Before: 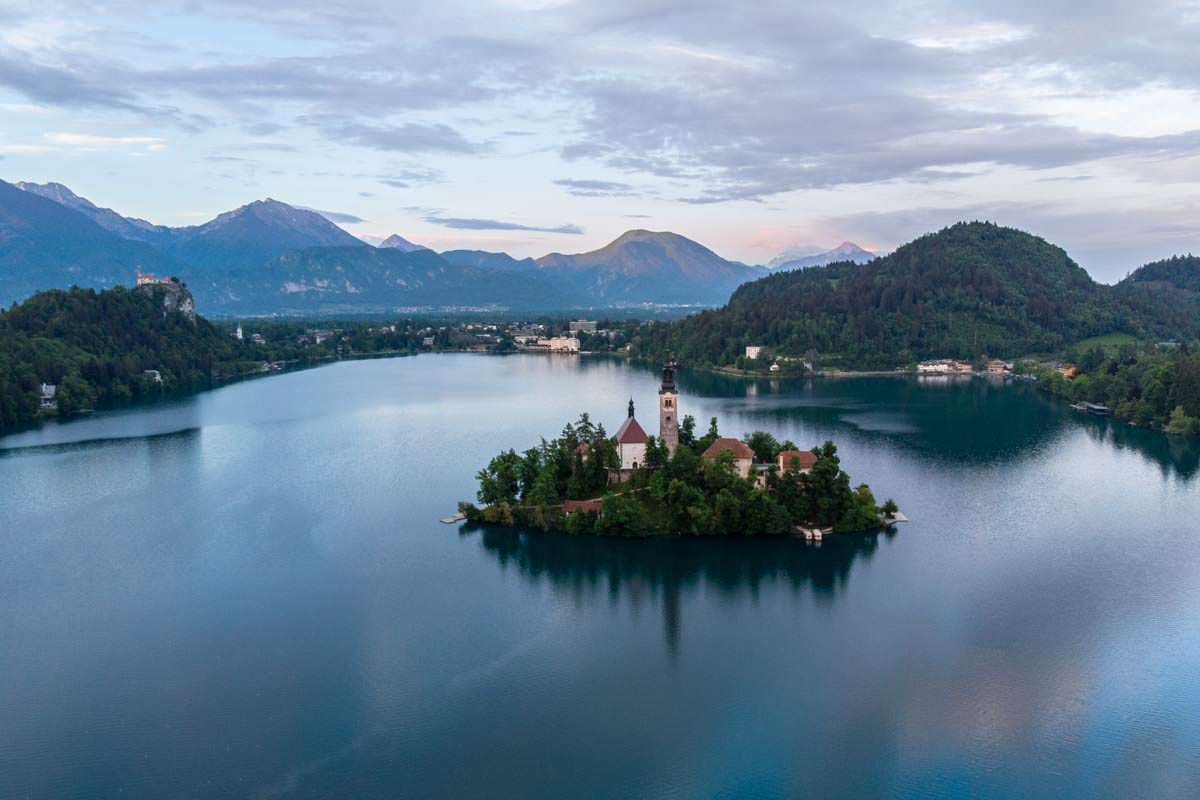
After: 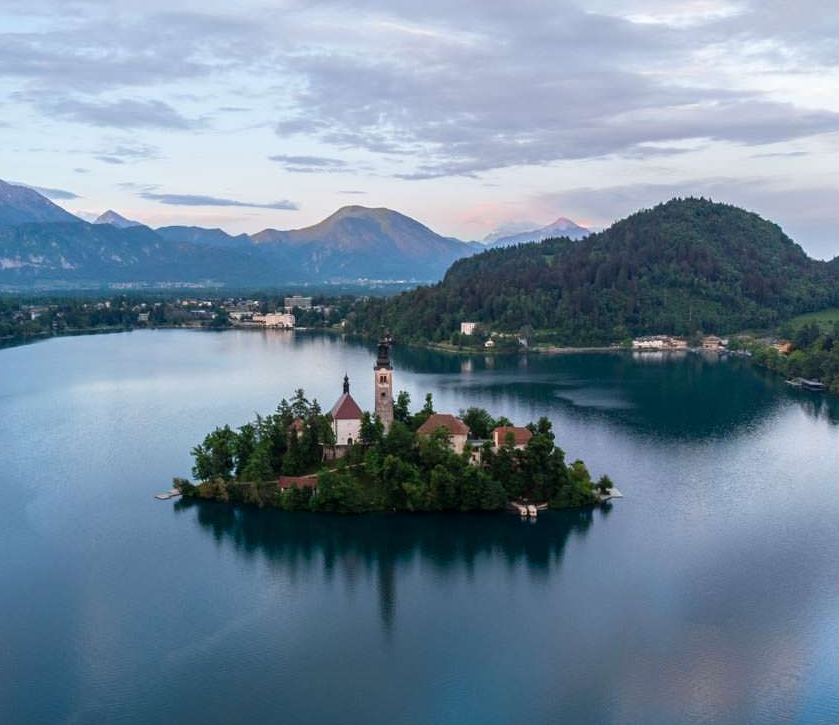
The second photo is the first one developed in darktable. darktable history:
crop and rotate: left 23.811%, top 3.108%, right 6.239%, bottom 6.245%
